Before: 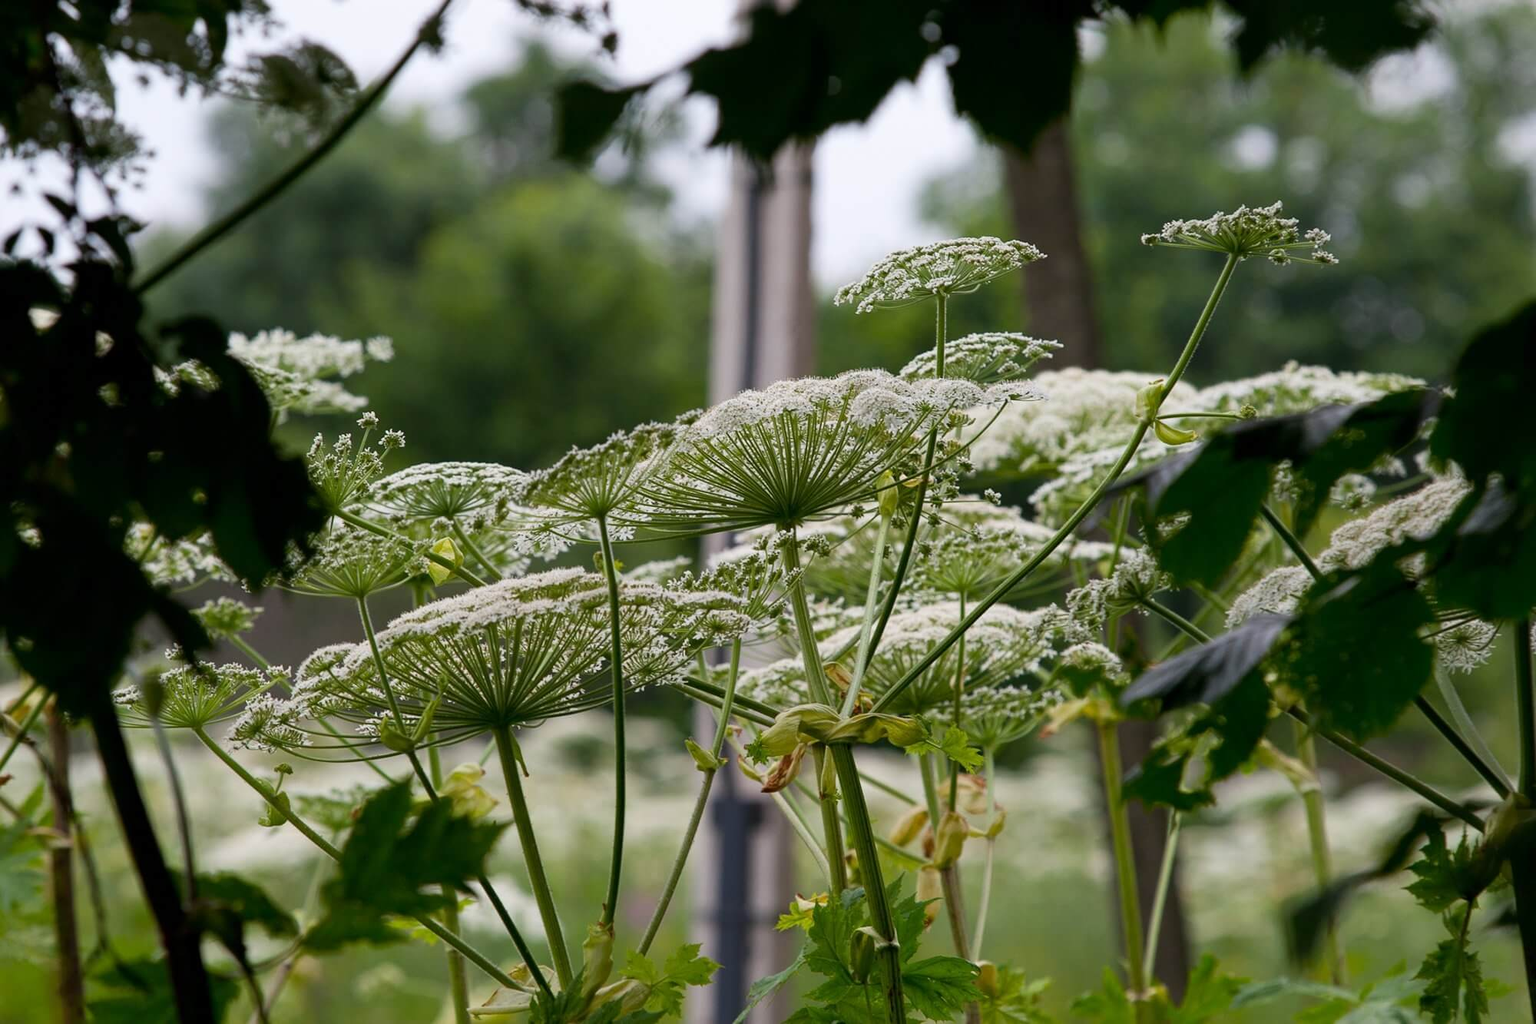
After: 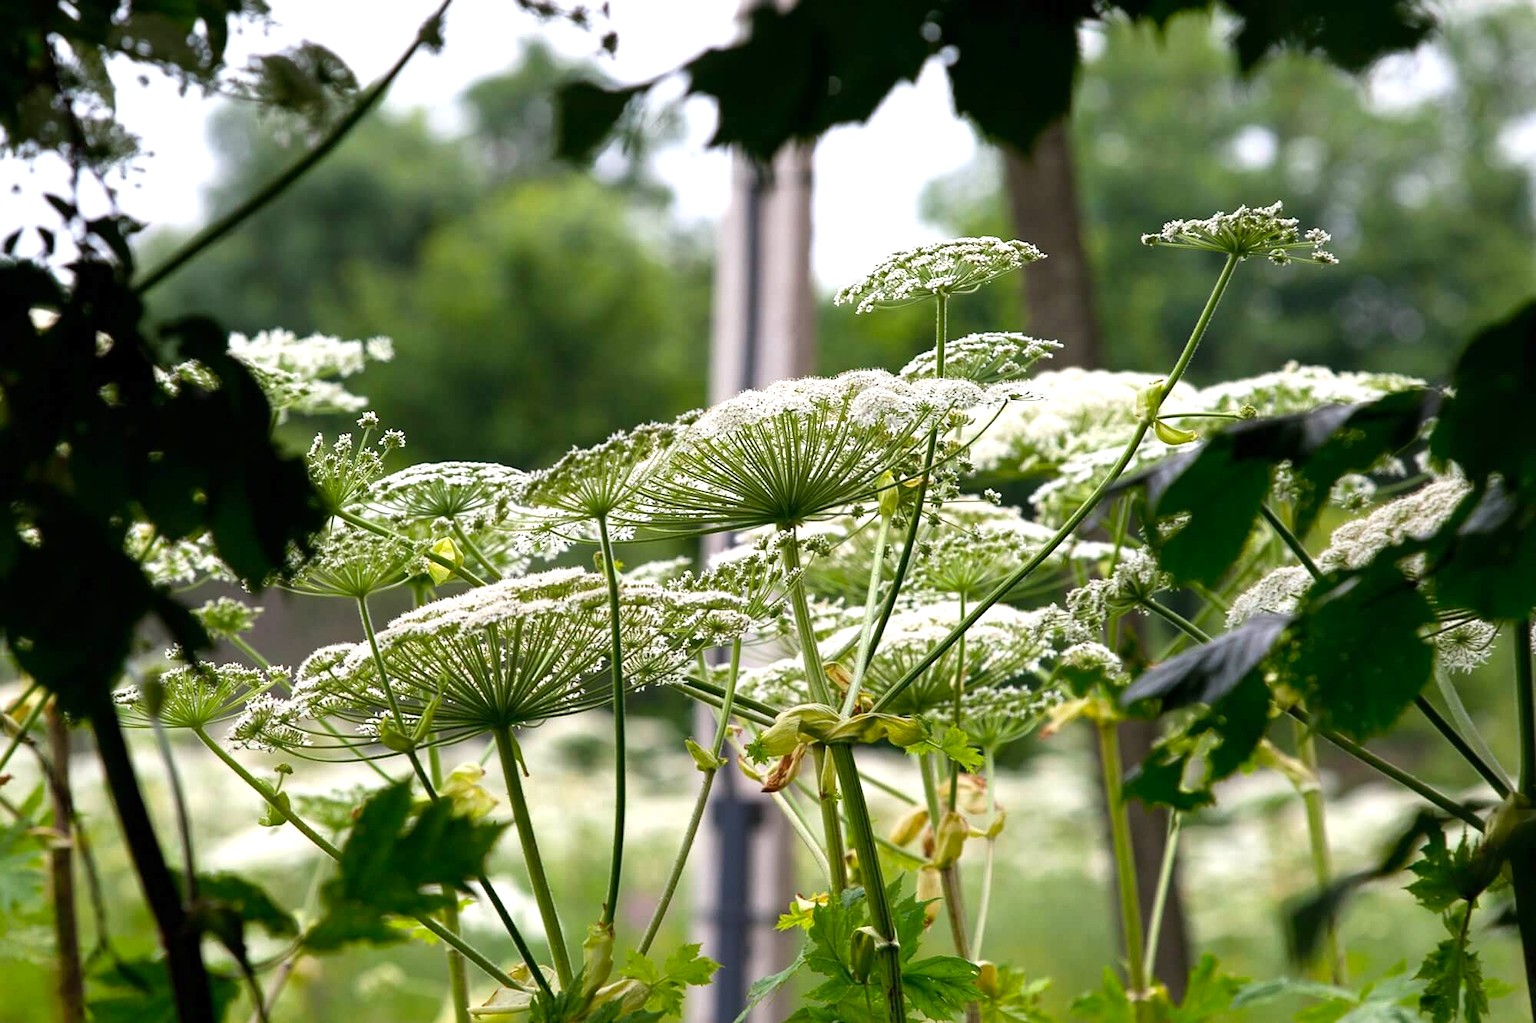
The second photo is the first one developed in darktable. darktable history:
levels: black 8.54%, levels [0, 0.394, 0.787]
